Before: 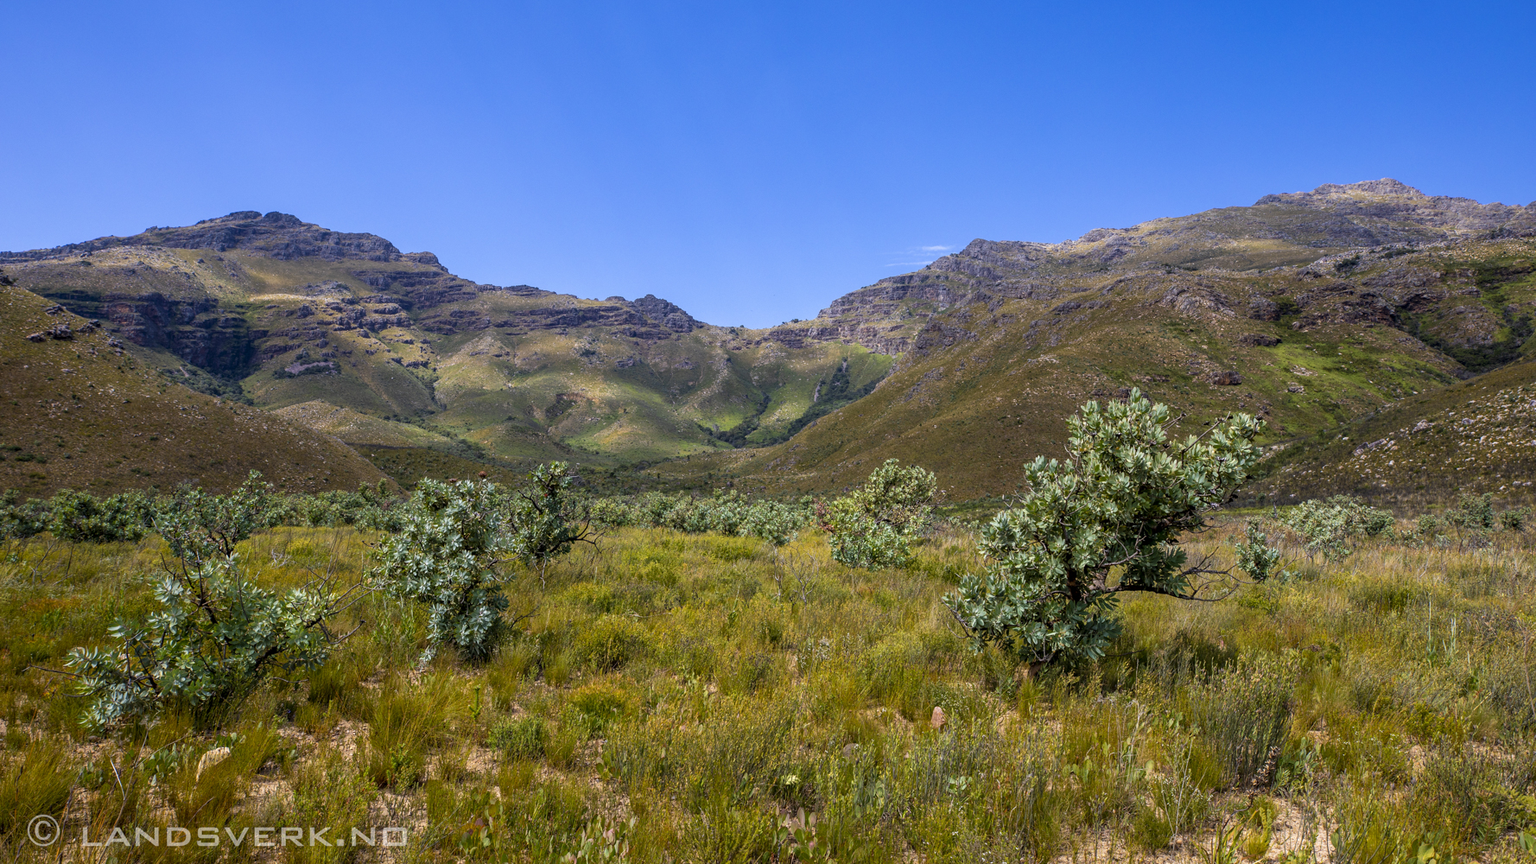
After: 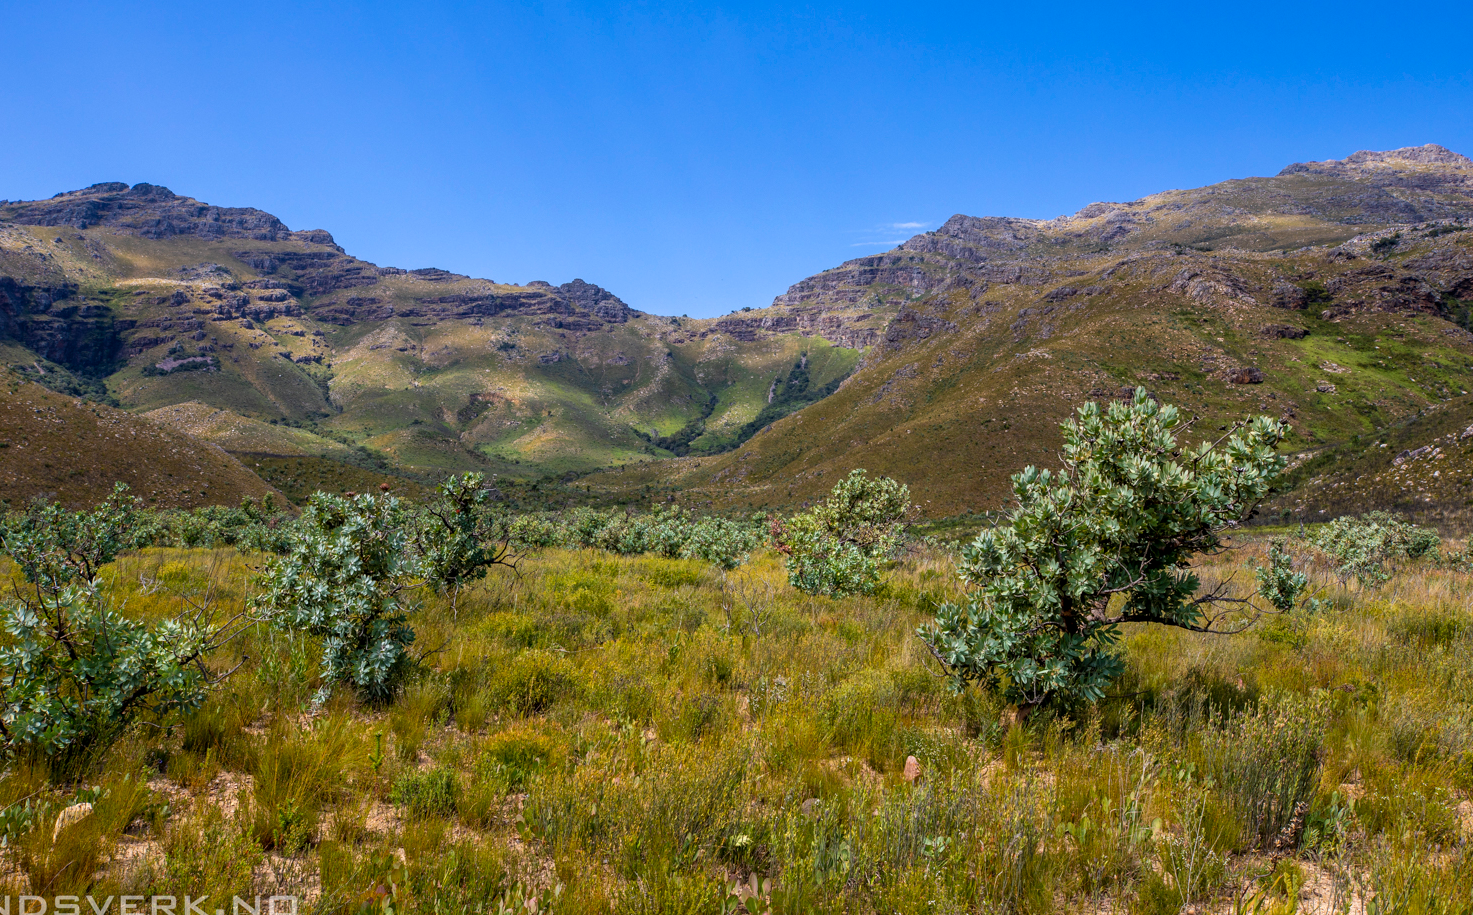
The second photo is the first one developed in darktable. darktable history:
exposure: compensate highlight preservation false
crop: left 9.807%, top 6.259%, right 7.334%, bottom 2.177%
